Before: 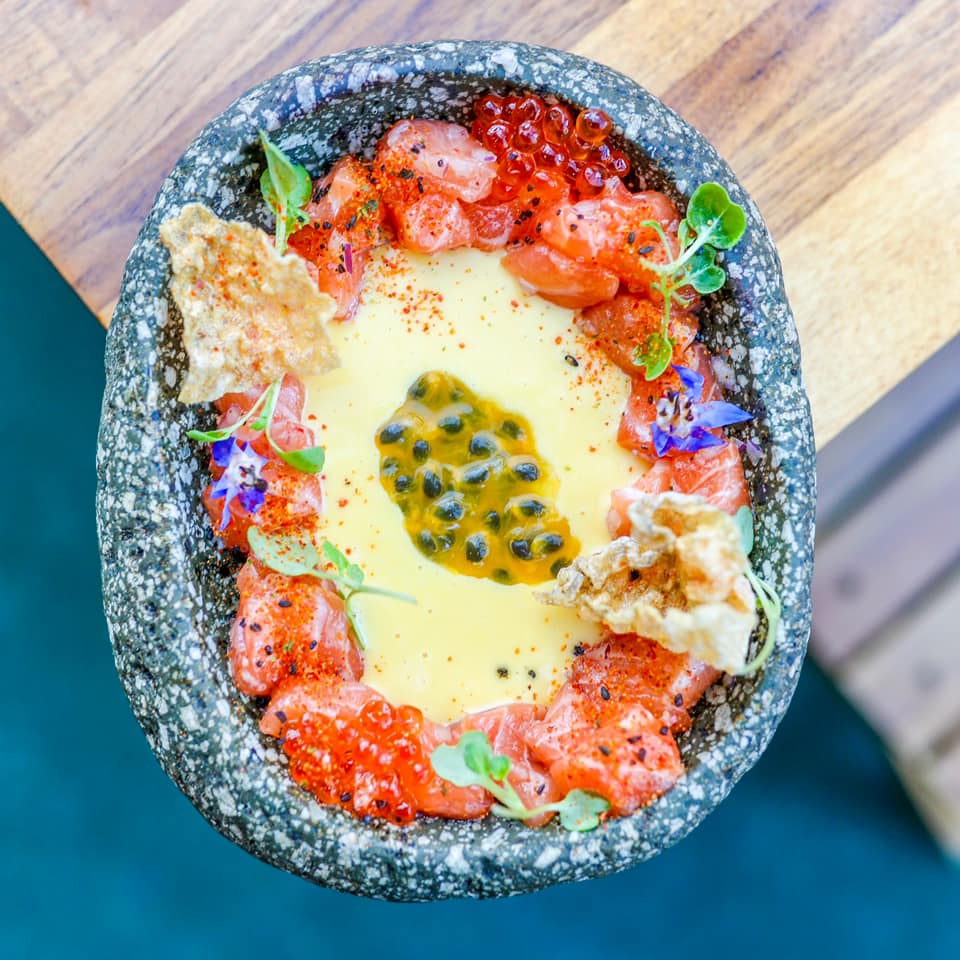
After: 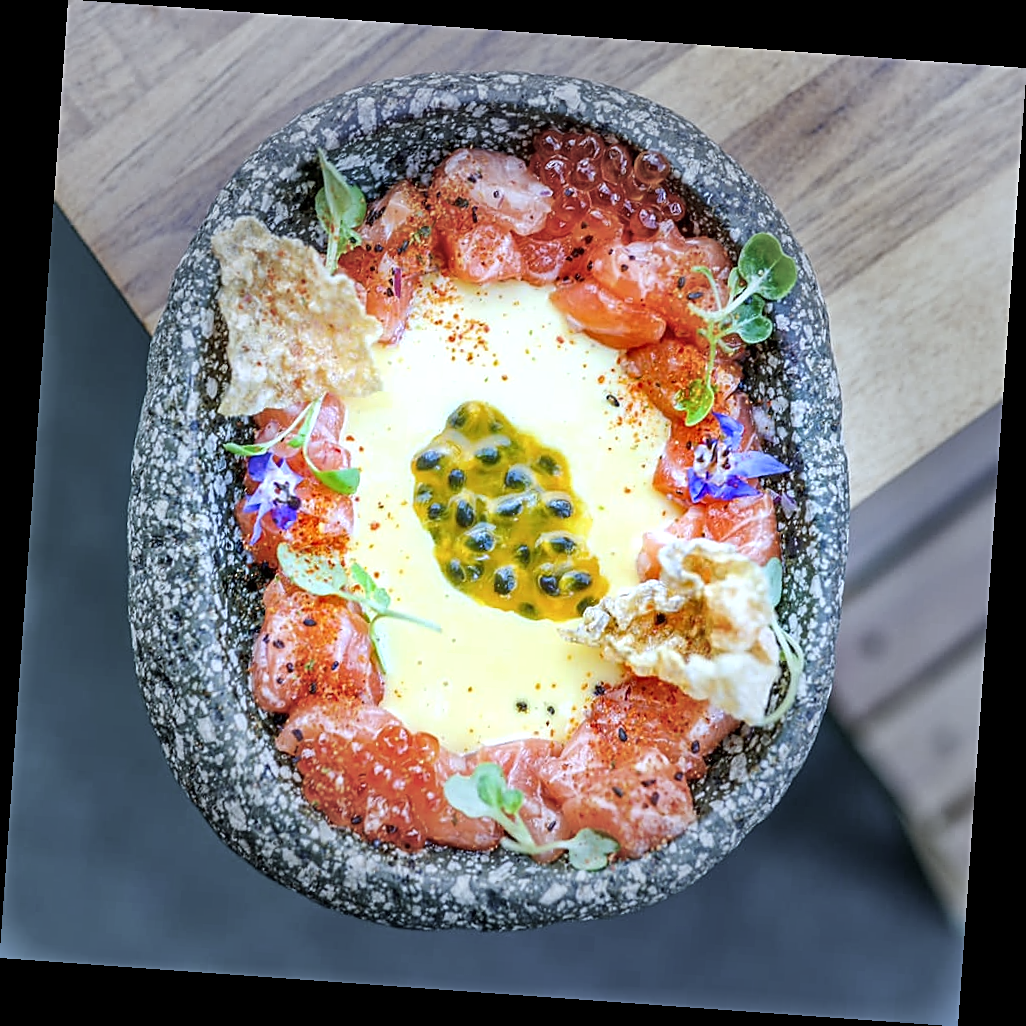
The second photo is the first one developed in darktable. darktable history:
rotate and perspective: rotation 4.1°, automatic cropping off
vignetting: fall-off start 40%, fall-off radius 40%
sharpen: on, module defaults
white balance: red 0.931, blue 1.11
shadows and highlights: radius 44.78, white point adjustment 6.64, compress 79.65%, highlights color adjustment 78.42%, soften with gaussian
local contrast: mode bilateral grid, contrast 20, coarseness 50, detail 120%, midtone range 0.2
